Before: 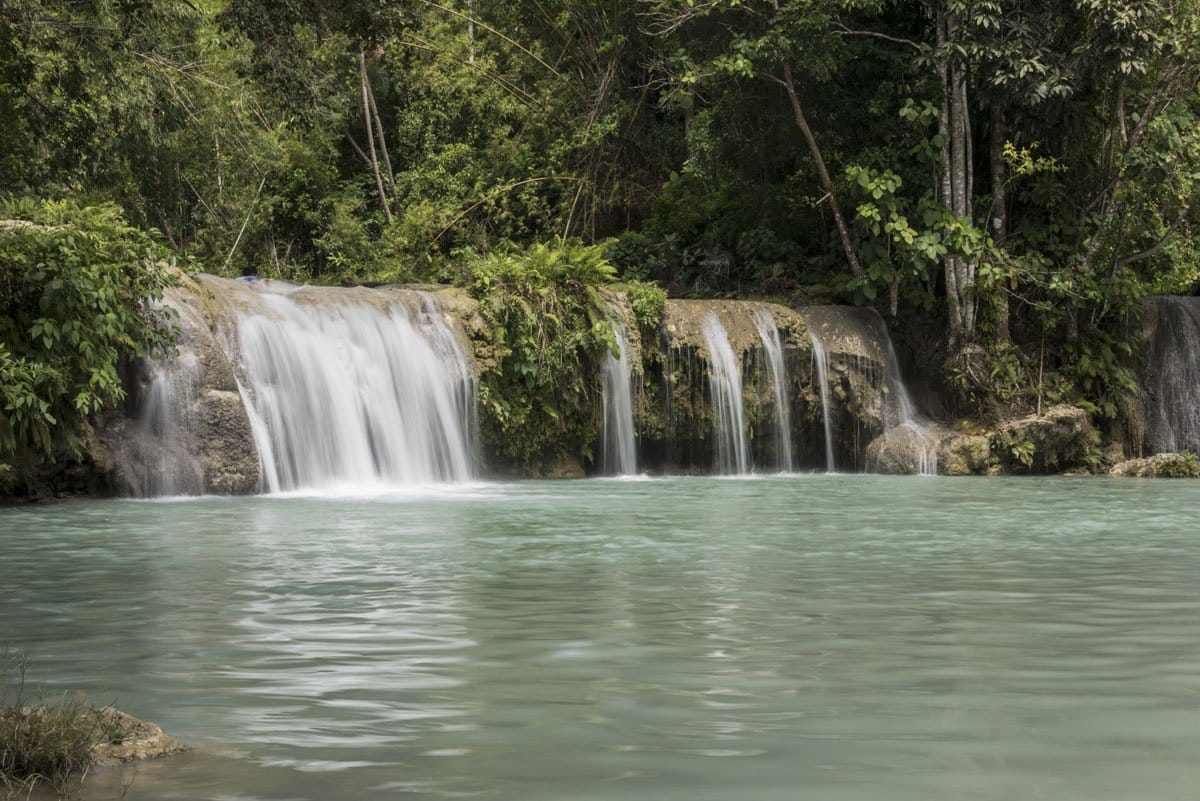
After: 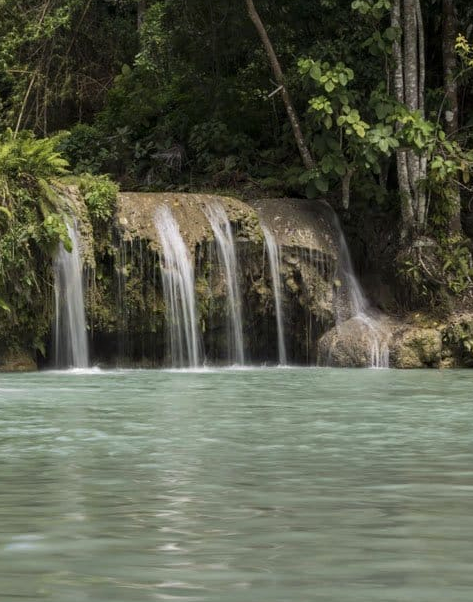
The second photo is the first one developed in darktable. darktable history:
haze removal: compatibility mode true, adaptive false
crop: left 45.721%, top 13.393%, right 14.118%, bottom 10.01%
